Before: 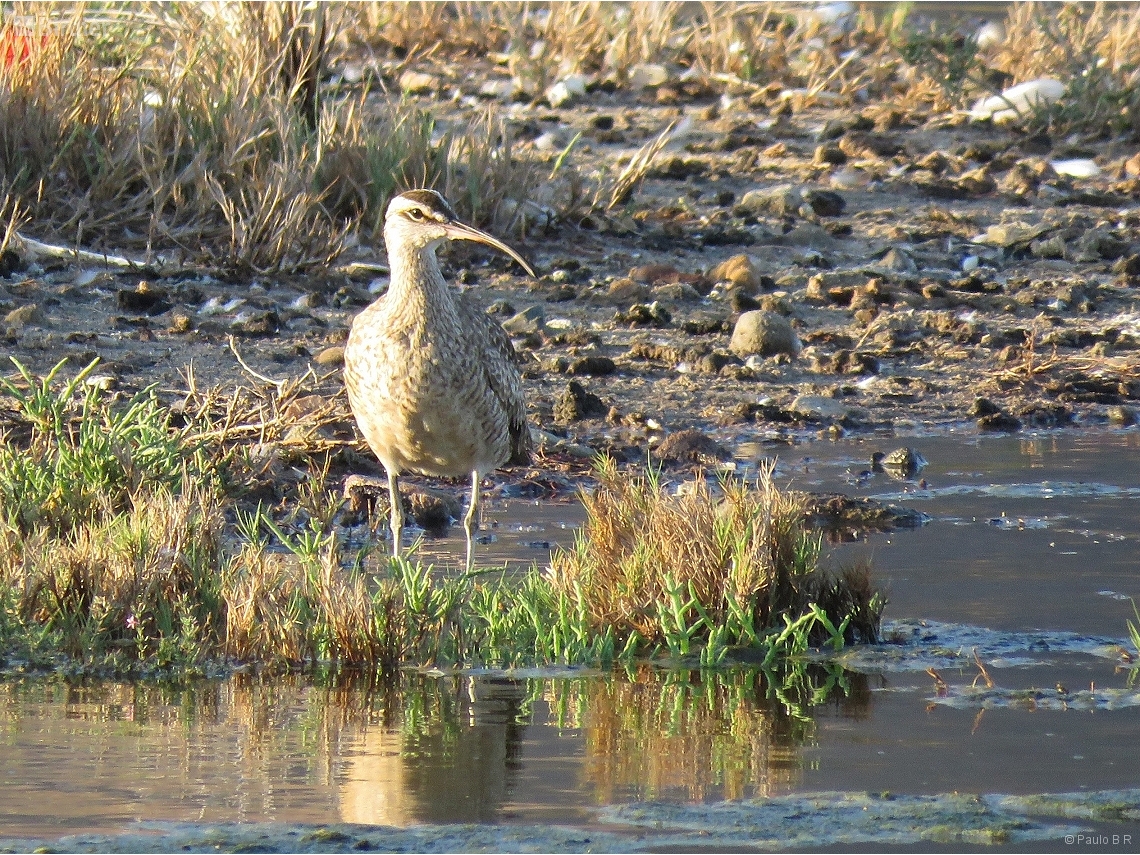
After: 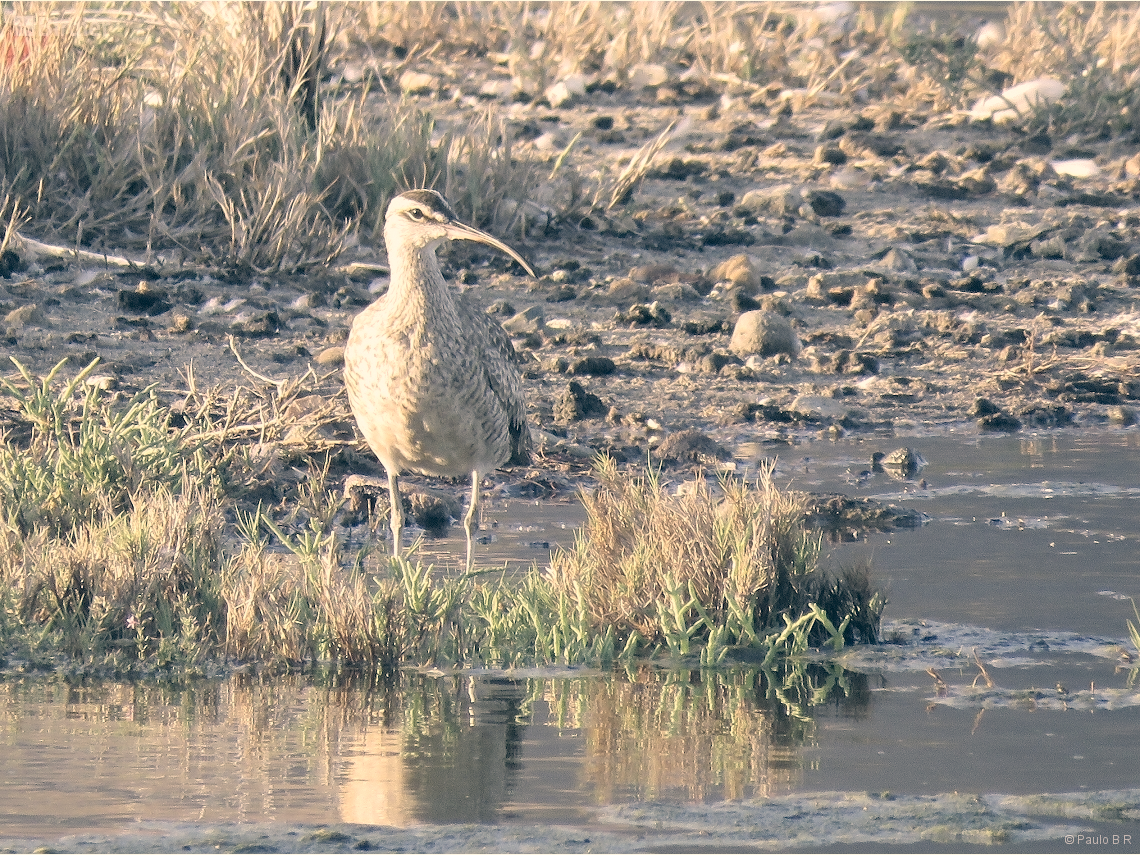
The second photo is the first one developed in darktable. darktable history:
color correction: highlights a* 10.29, highlights b* 14.15, shadows a* -10.15, shadows b* -14.95
contrast brightness saturation: brightness 0.18, saturation -0.509
